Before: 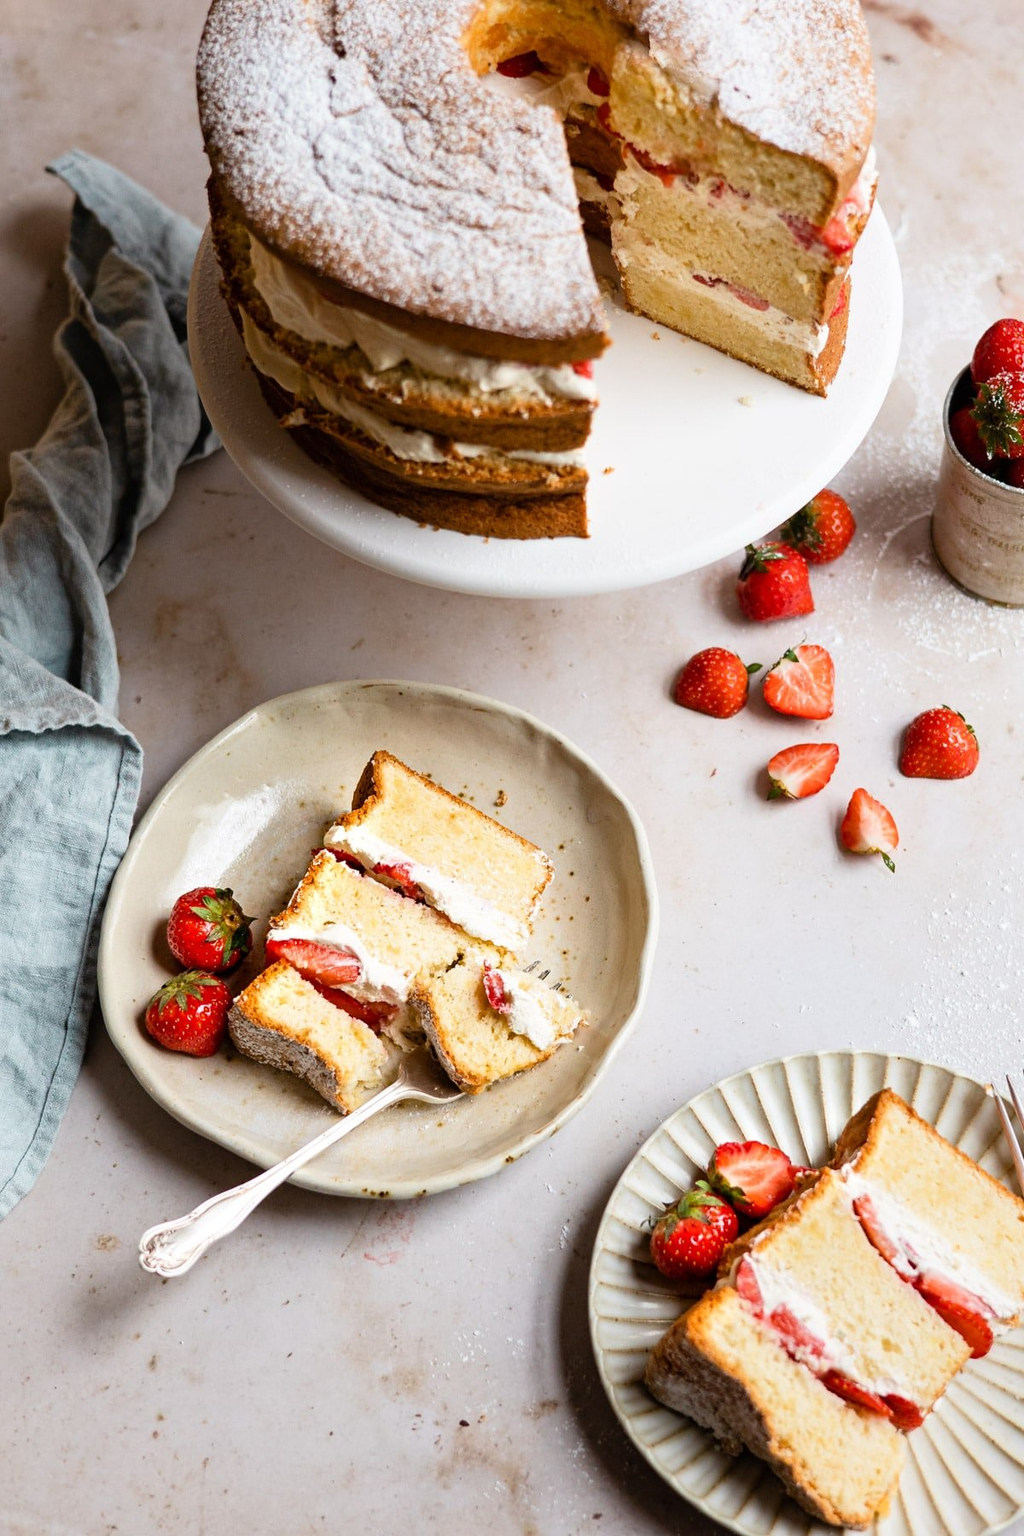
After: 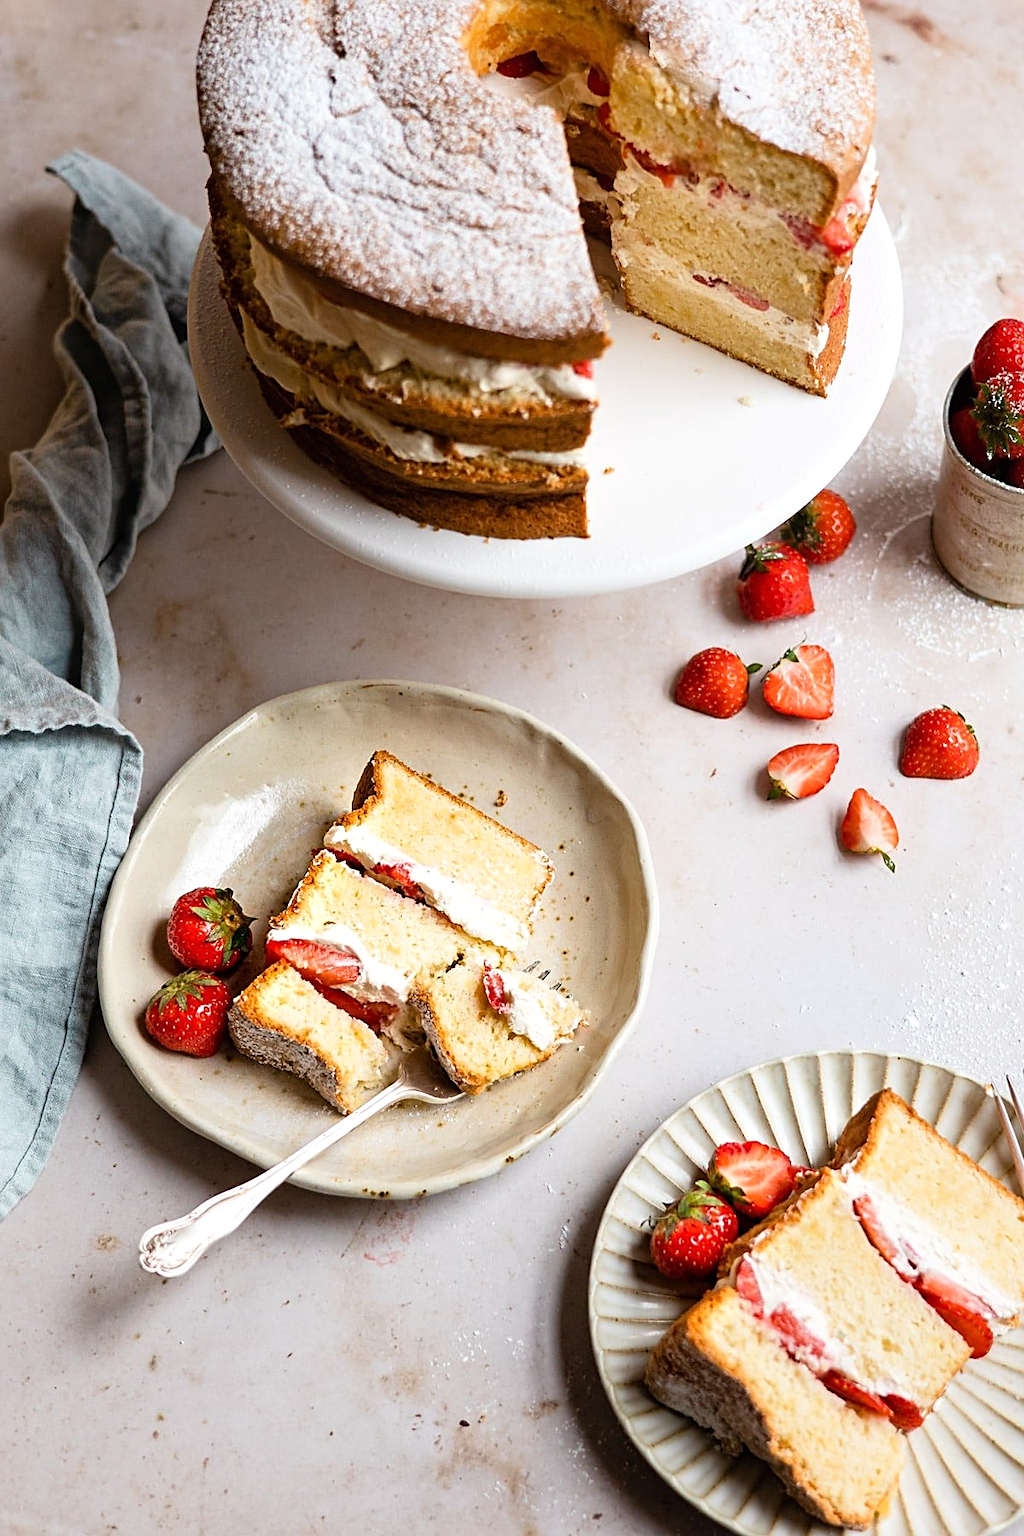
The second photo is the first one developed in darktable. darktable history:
exposure: exposure 0.085 EV, compensate exposure bias true, compensate highlight preservation false
sharpen: on, module defaults
